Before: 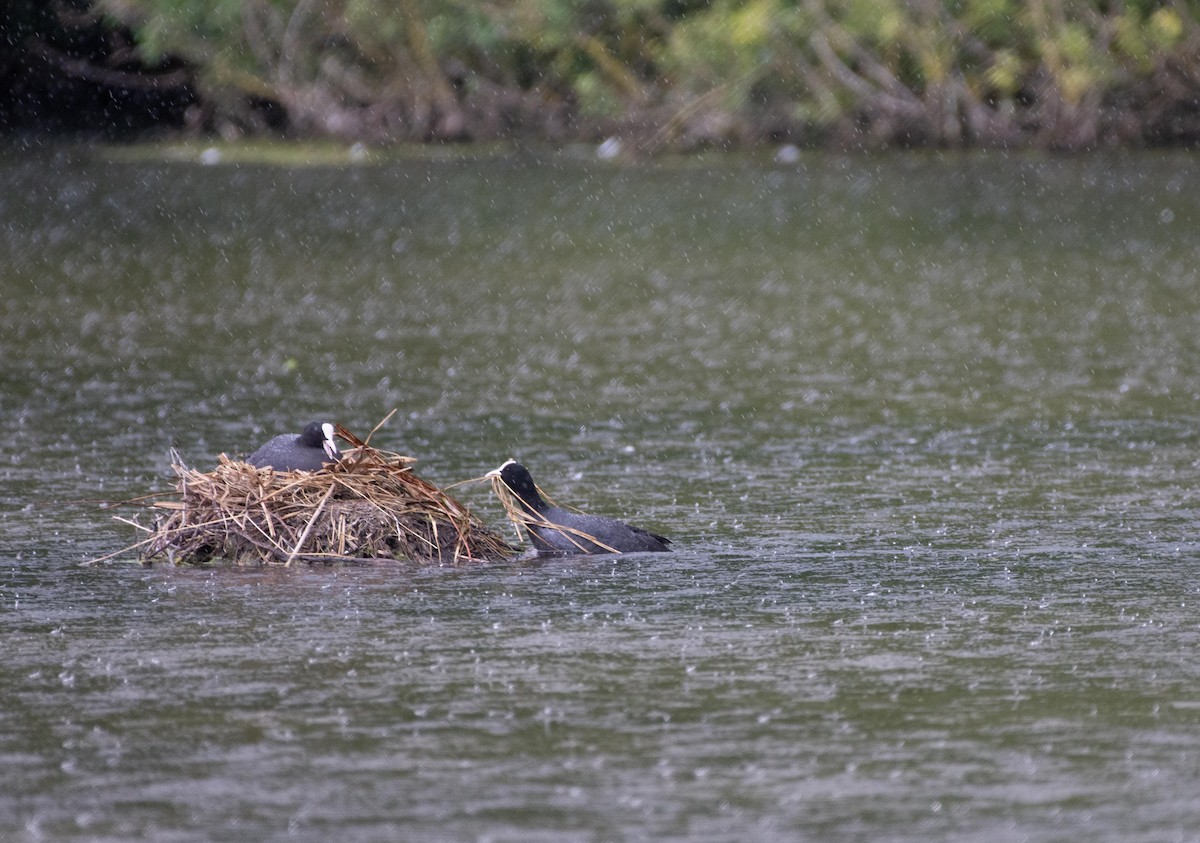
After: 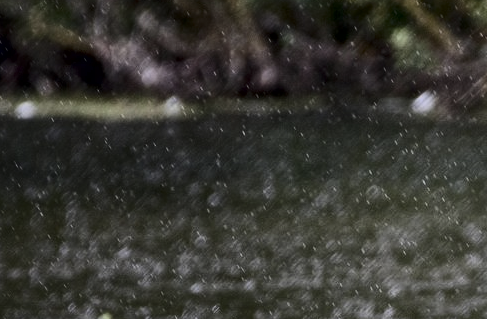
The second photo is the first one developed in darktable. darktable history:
exposure: exposure -0.293 EV, compensate highlight preservation false
crop: left 15.452%, top 5.459%, right 43.956%, bottom 56.62%
local contrast: mode bilateral grid, contrast 20, coarseness 50, detail 150%, midtone range 0.2
contrast brightness saturation: contrast 0.5, saturation -0.1
